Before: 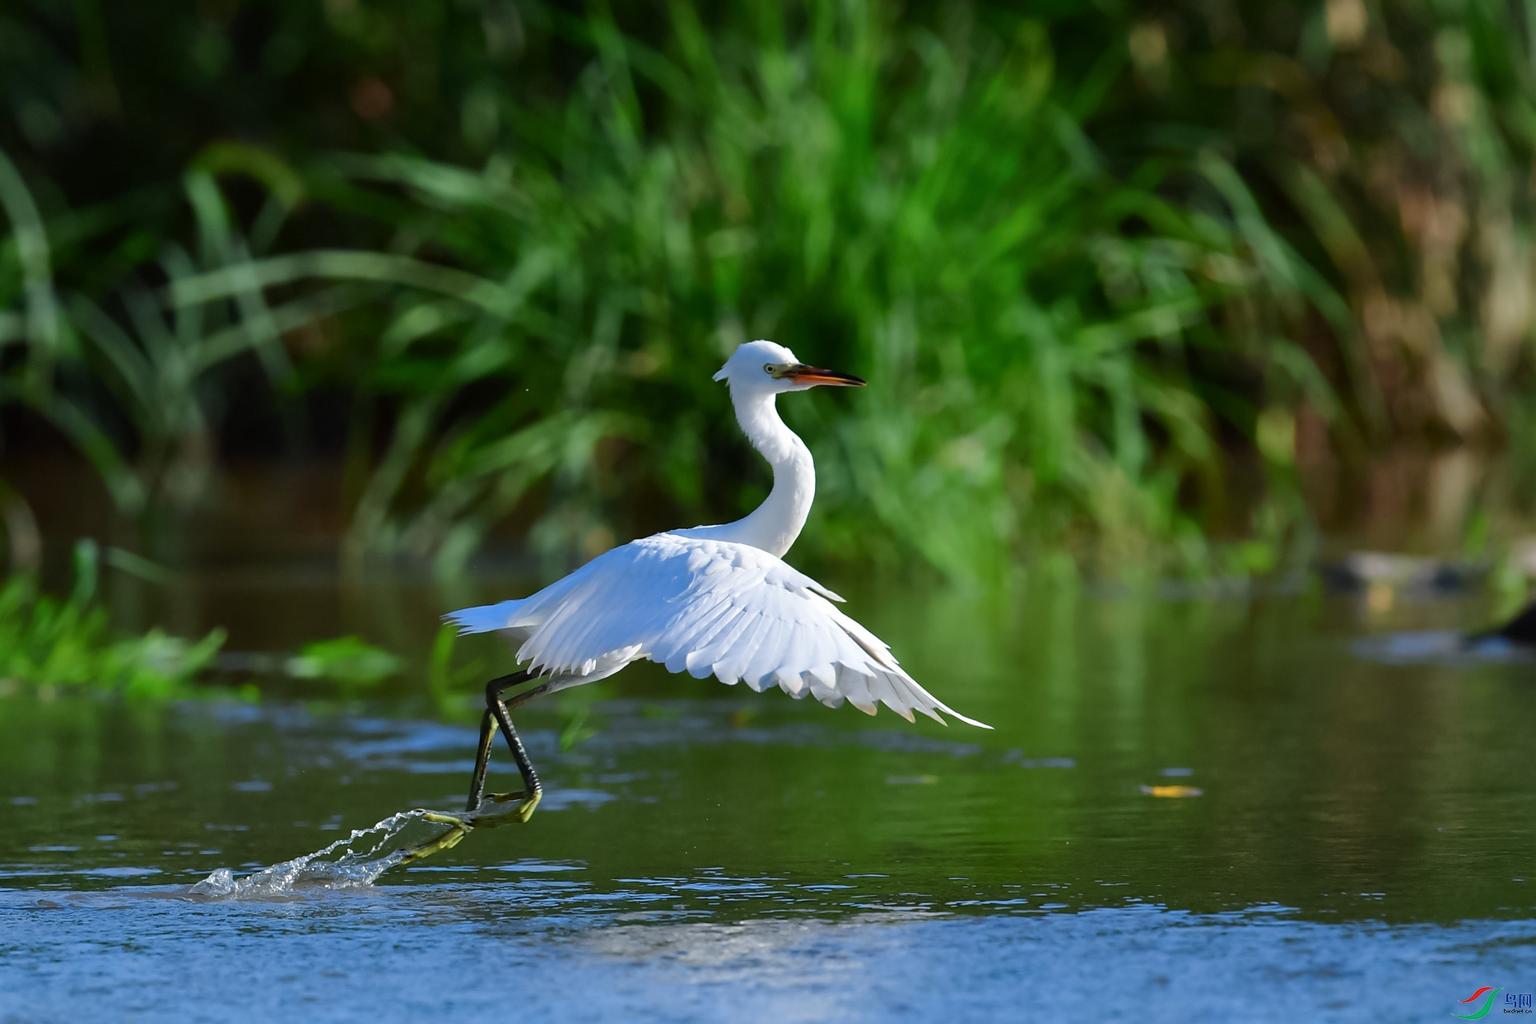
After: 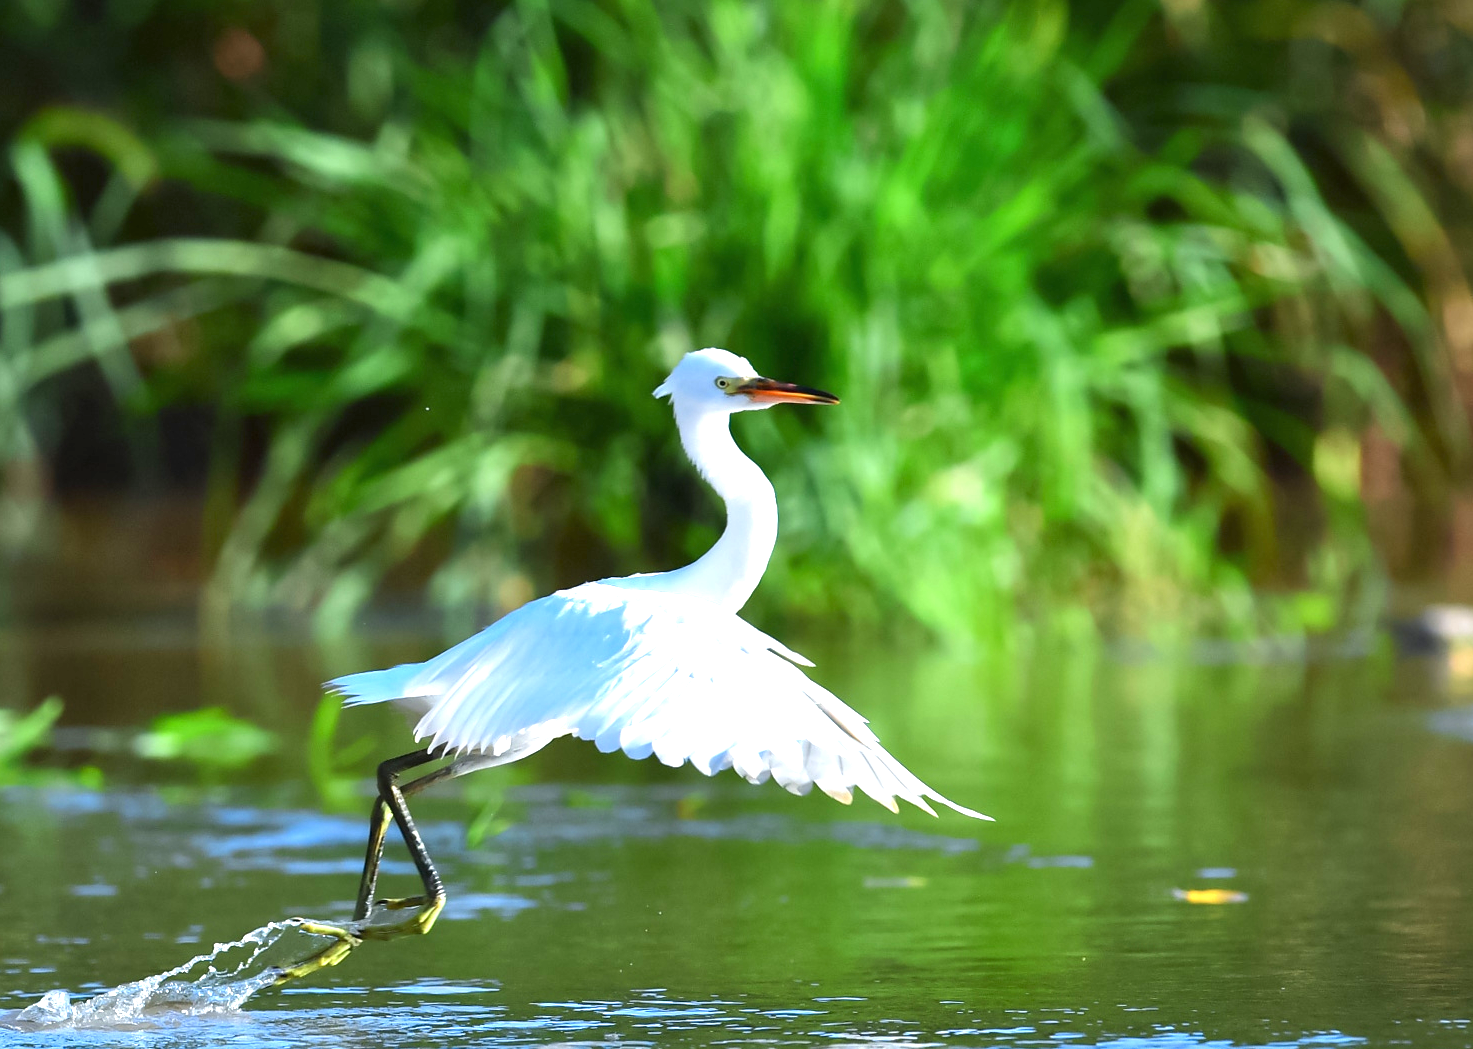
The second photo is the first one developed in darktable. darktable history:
exposure: black level correction 0, exposure 1.503 EV, compensate exposure bias true, compensate highlight preservation false
crop: left 11.444%, top 5.279%, right 9.583%, bottom 10.329%
